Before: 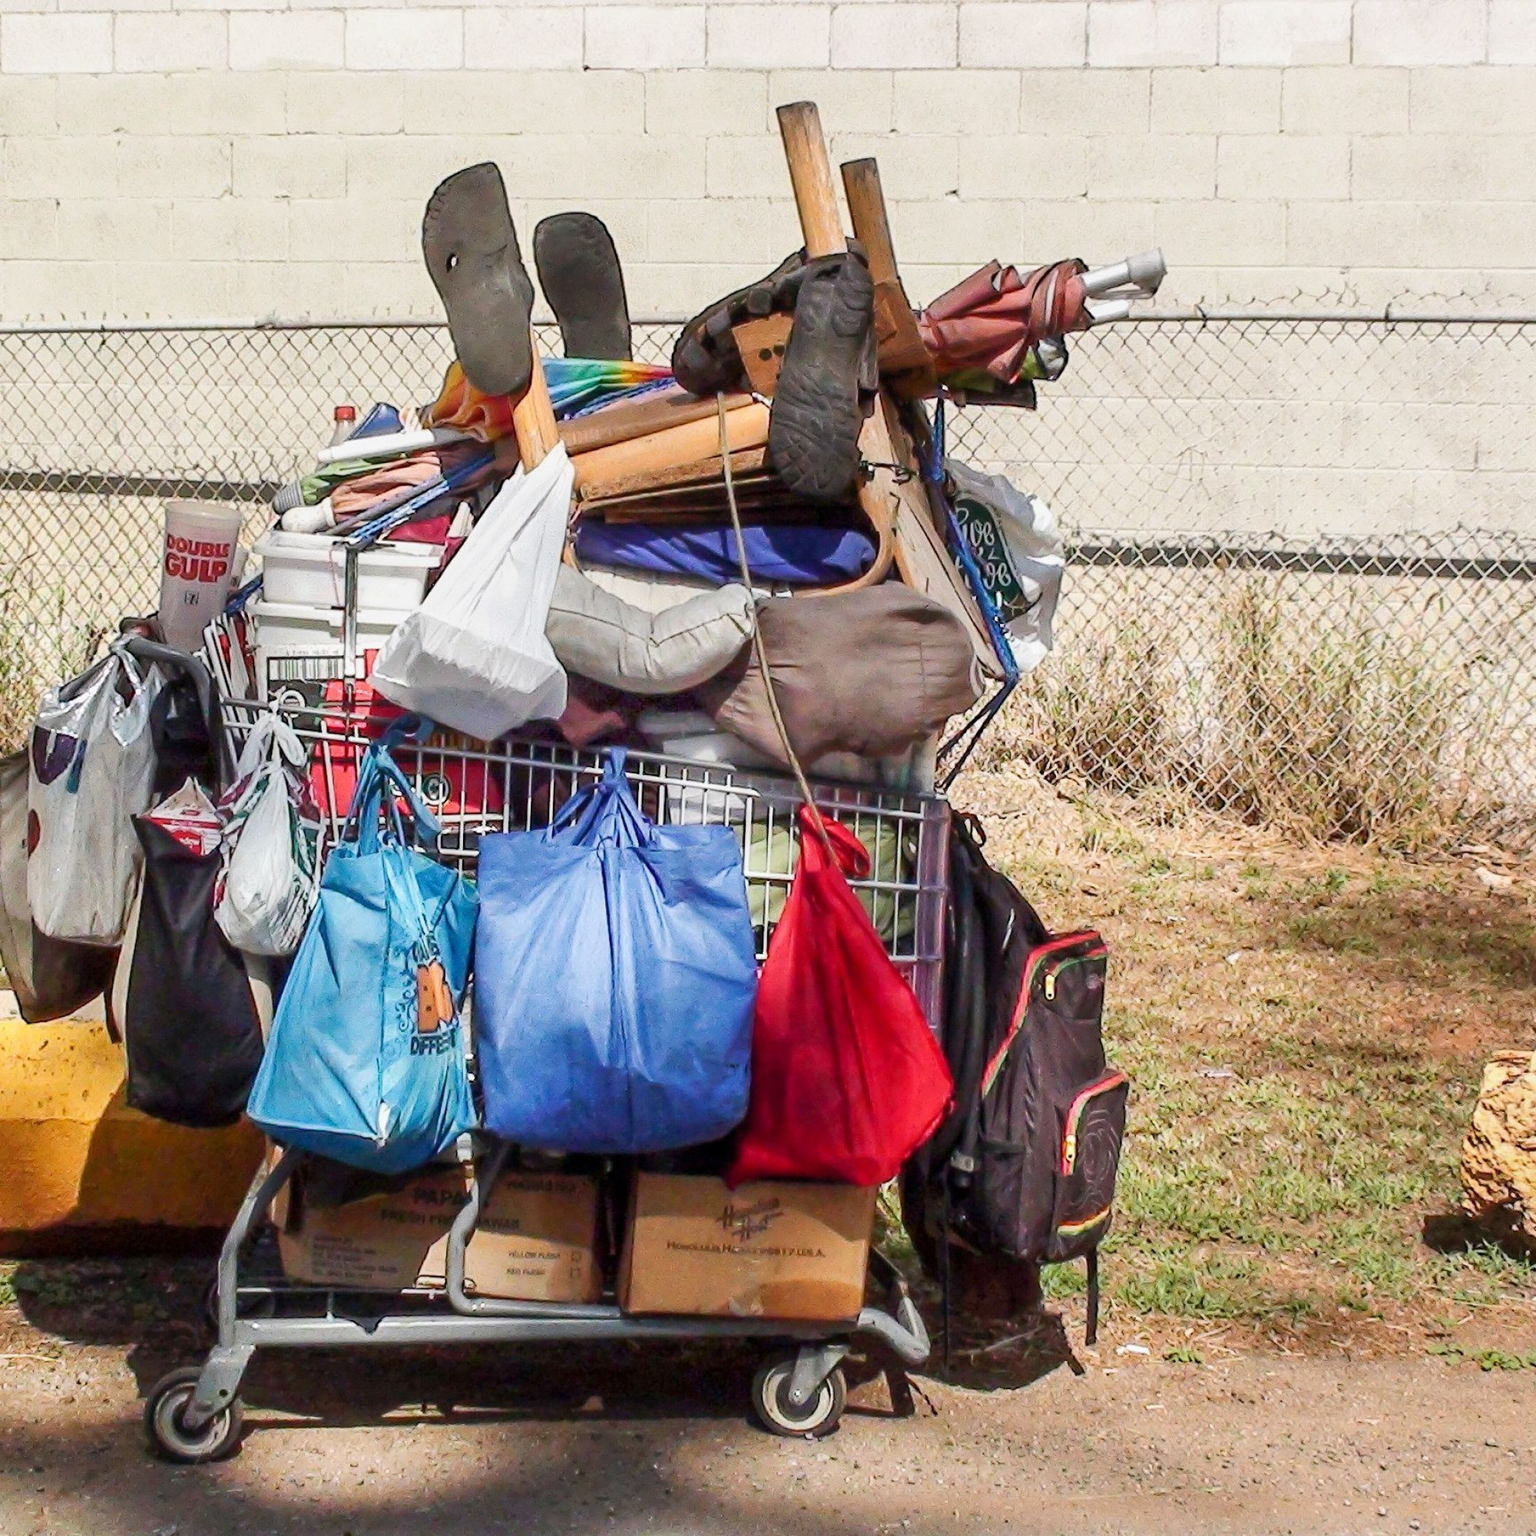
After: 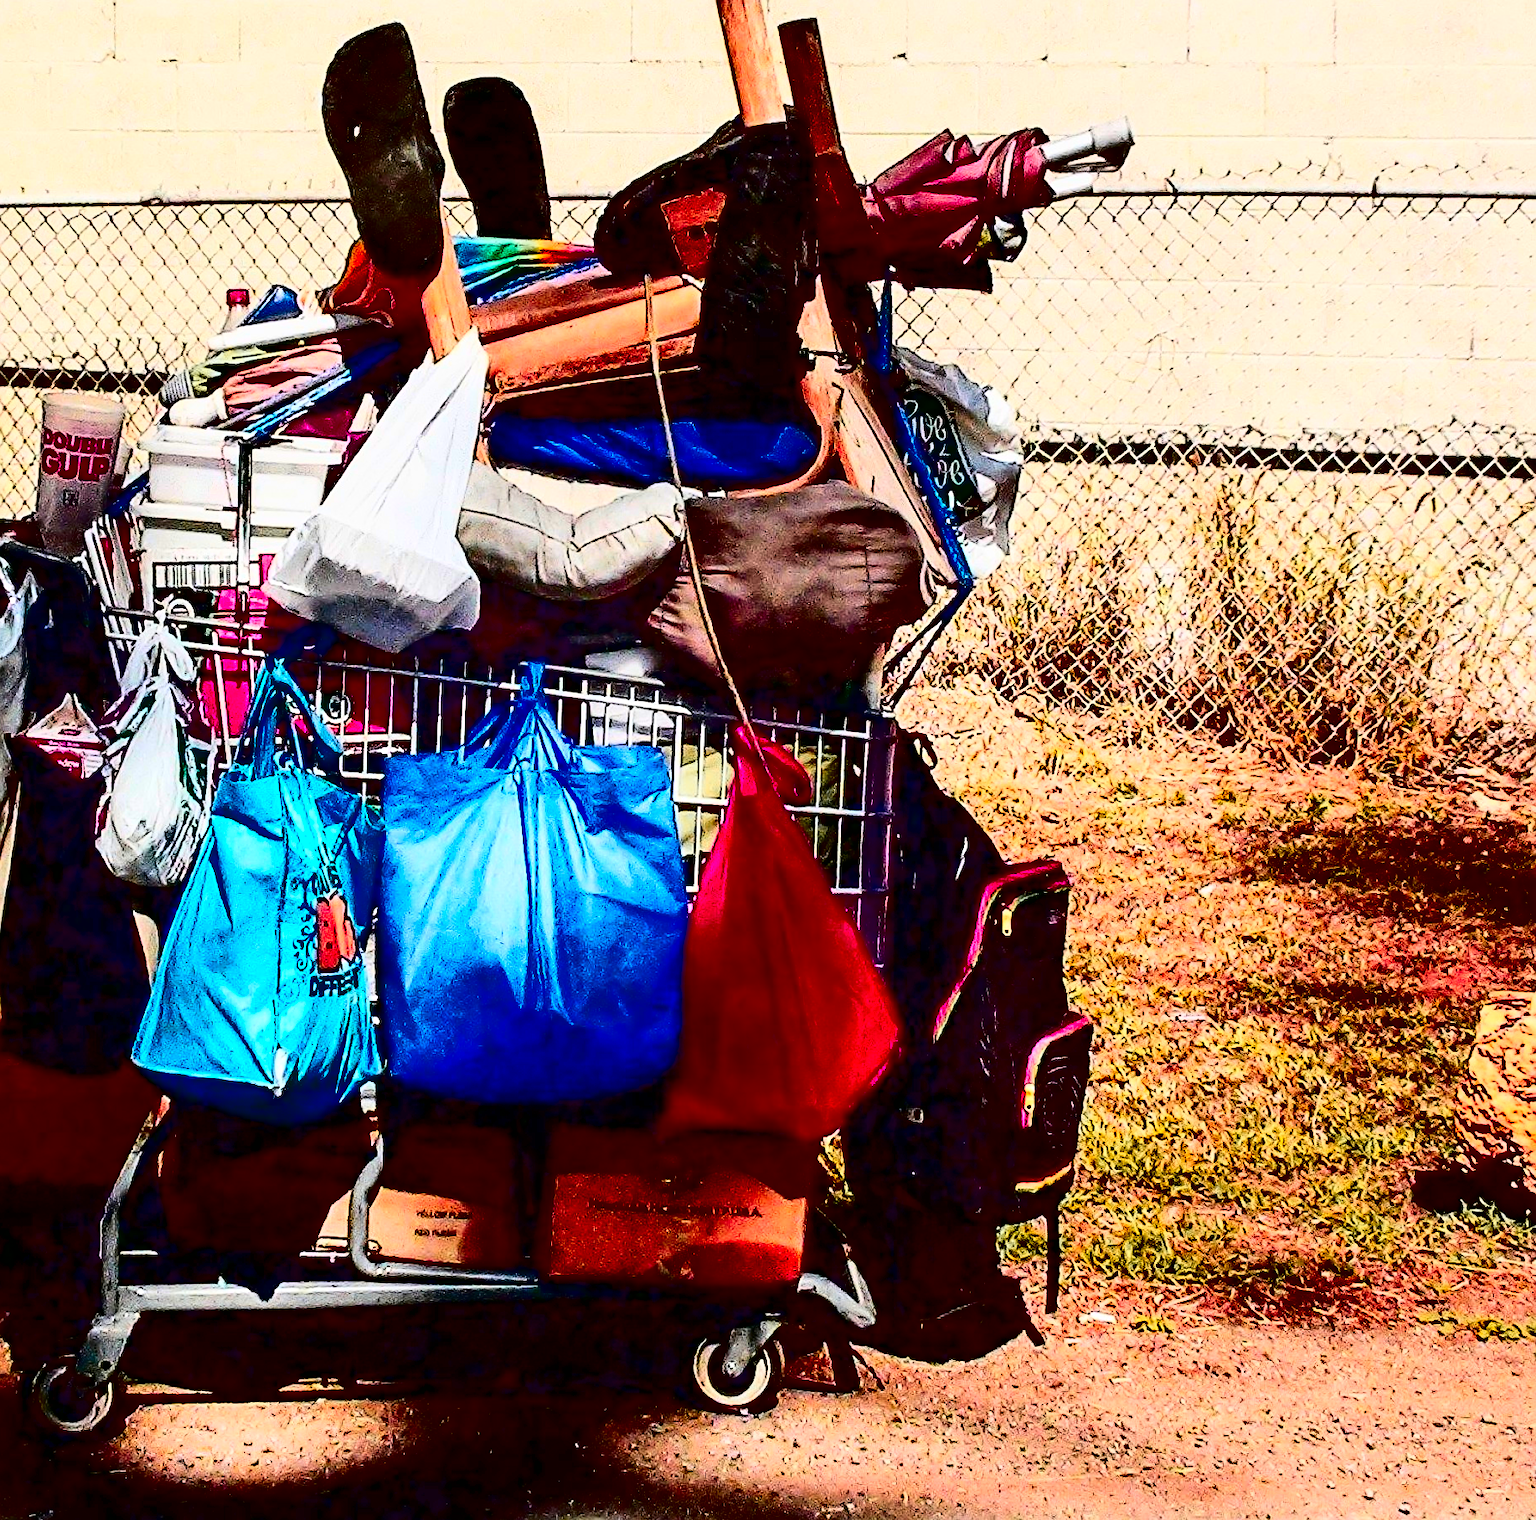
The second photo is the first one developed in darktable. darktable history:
crop and rotate: left 8.262%, top 9.226%
sharpen: on, module defaults
color zones: curves: ch1 [(0.263, 0.53) (0.376, 0.287) (0.487, 0.512) (0.748, 0.547) (1, 0.513)]; ch2 [(0.262, 0.45) (0.751, 0.477)], mix 31.98%
contrast brightness saturation: contrast 0.77, brightness -1, saturation 1
